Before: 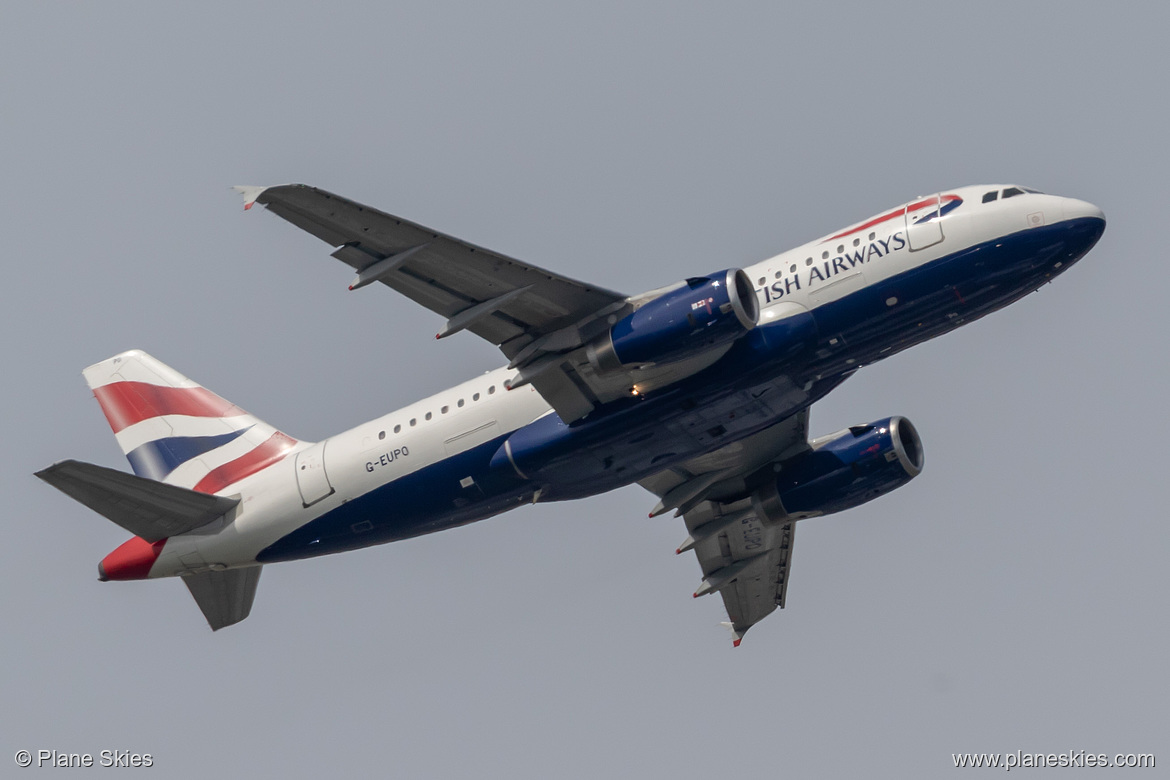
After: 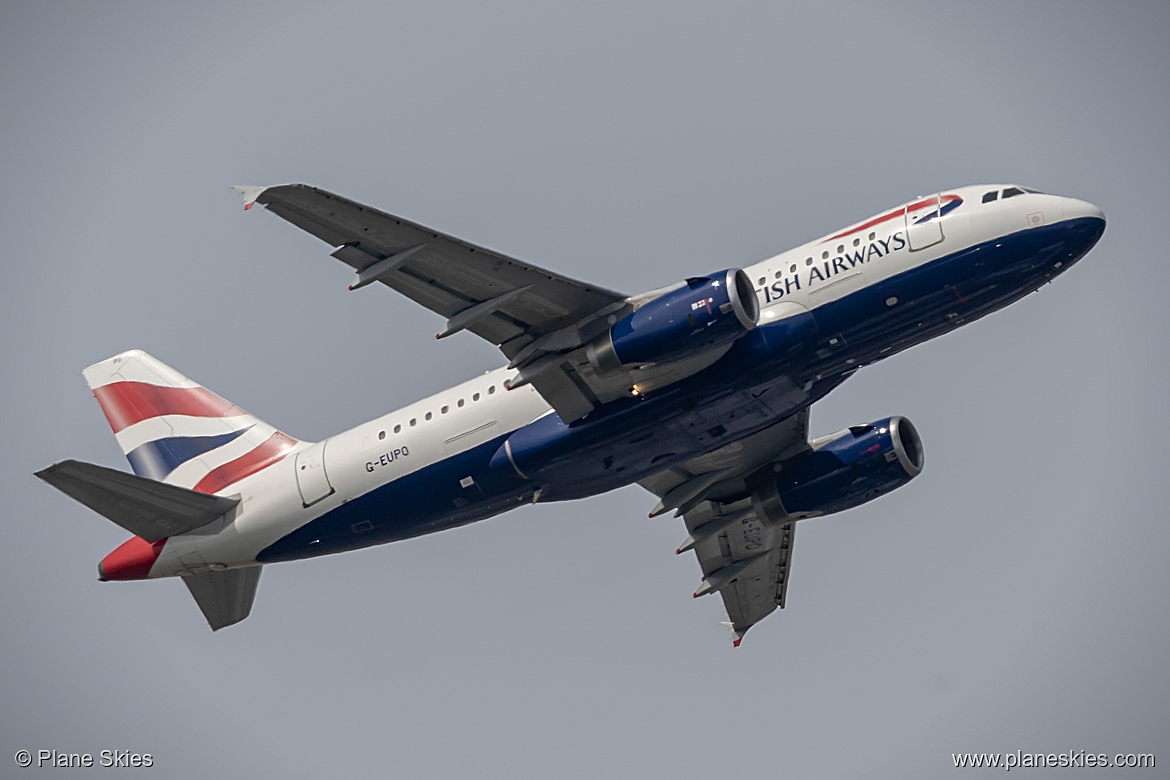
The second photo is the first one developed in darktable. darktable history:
vignetting: fall-off start 88.53%, fall-off radius 44.2%, saturation 0.376, width/height ratio 1.161
sharpen: on, module defaults
